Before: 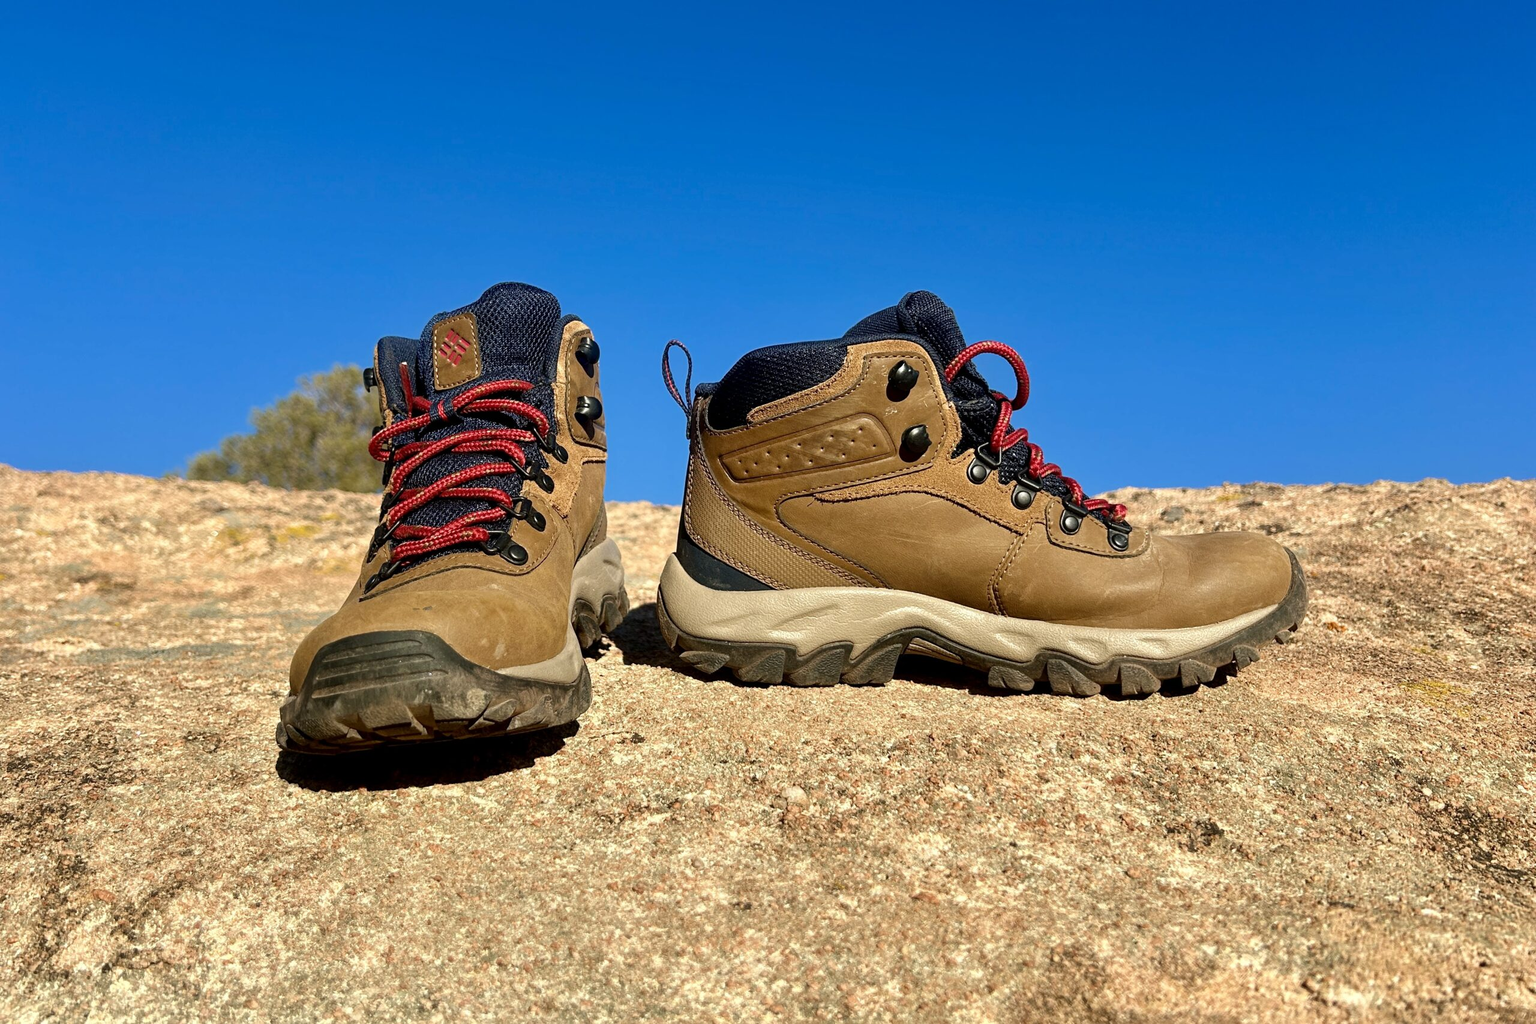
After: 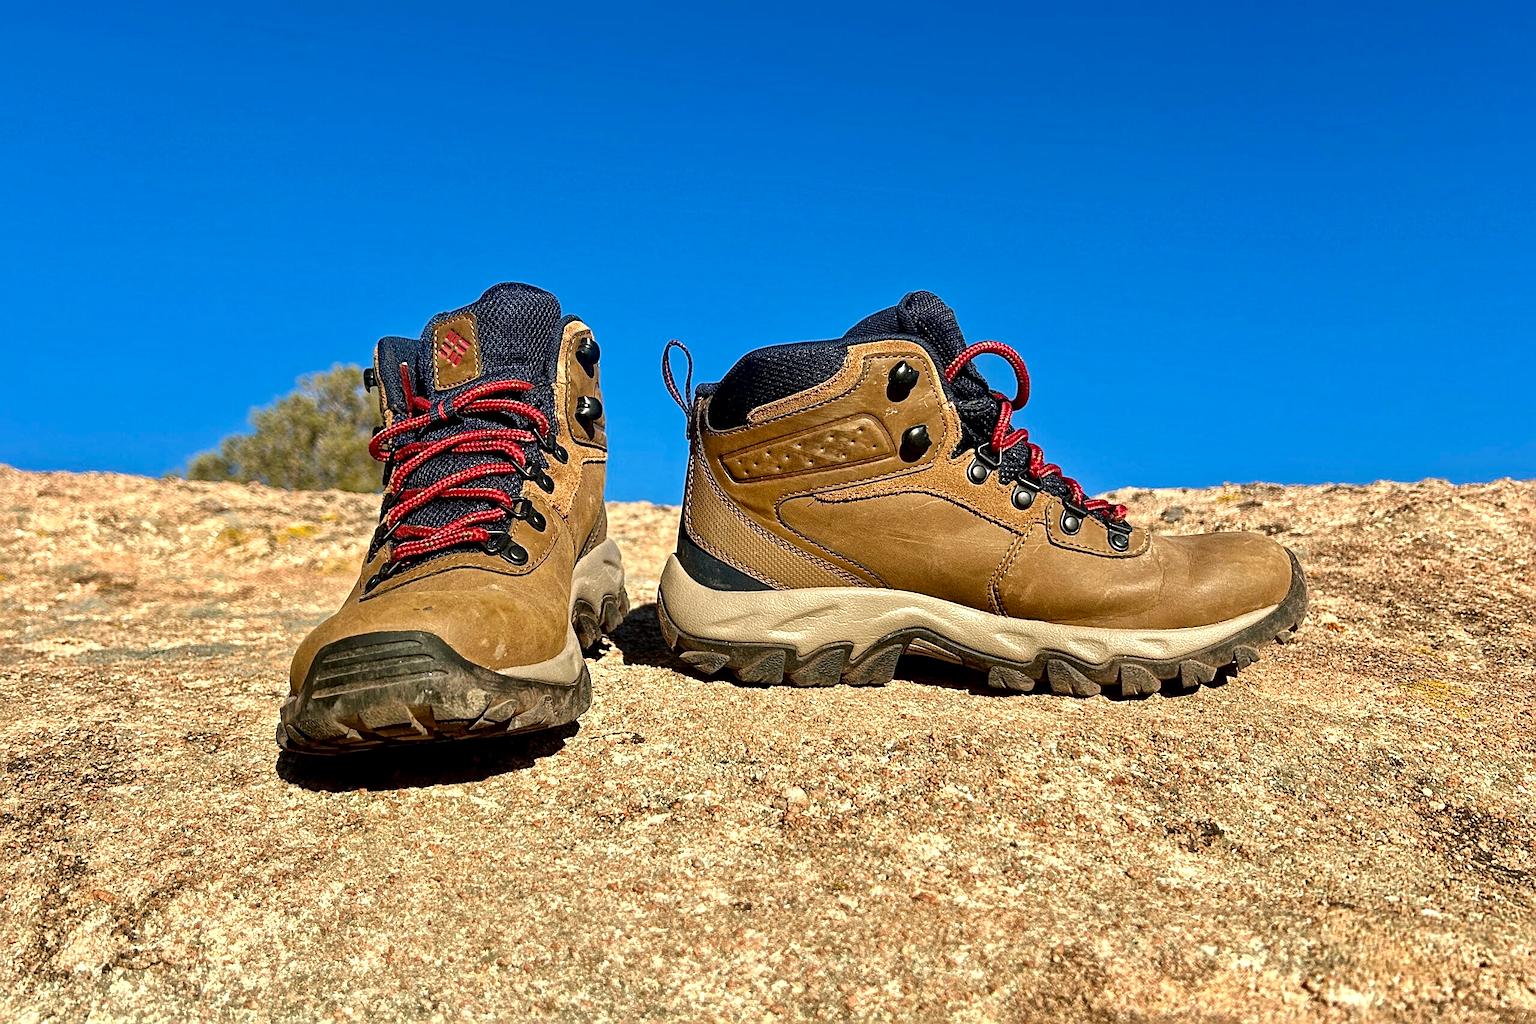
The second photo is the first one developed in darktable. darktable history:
local contrast: mode bilateral grid, contrast 20, coarseness 20, detail 150%, midtone range 0.2
exposure: exposure 0.076 EV, compensate highlight preservation false
sharpen: on, module defaults
